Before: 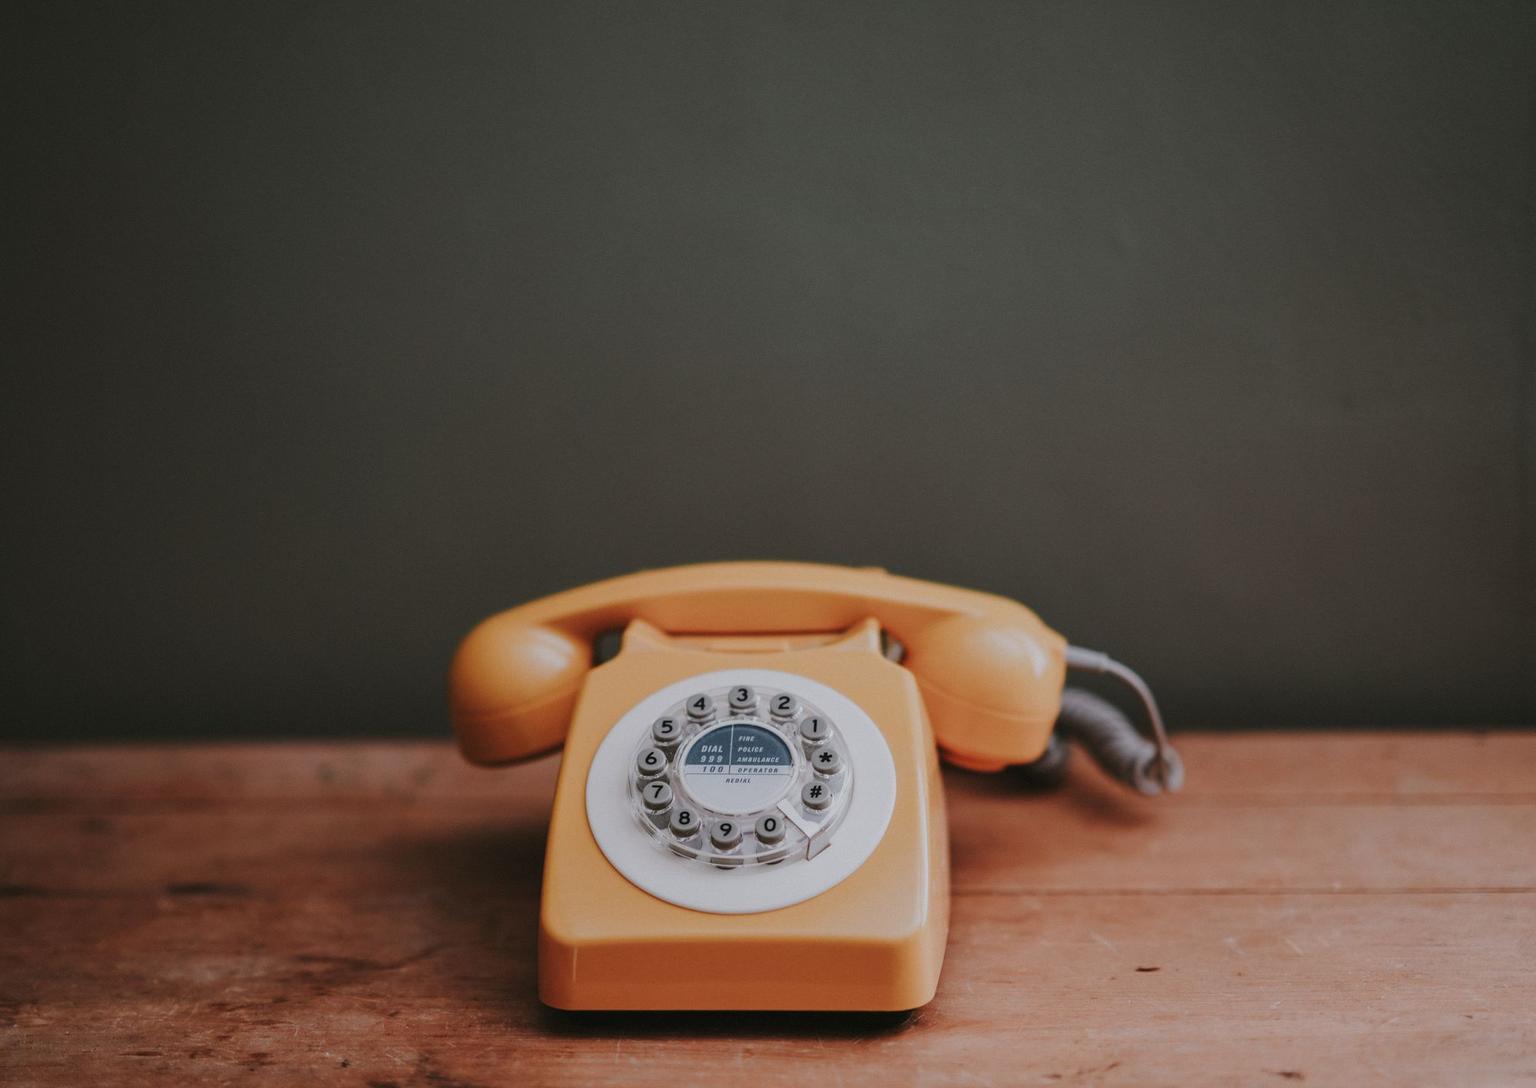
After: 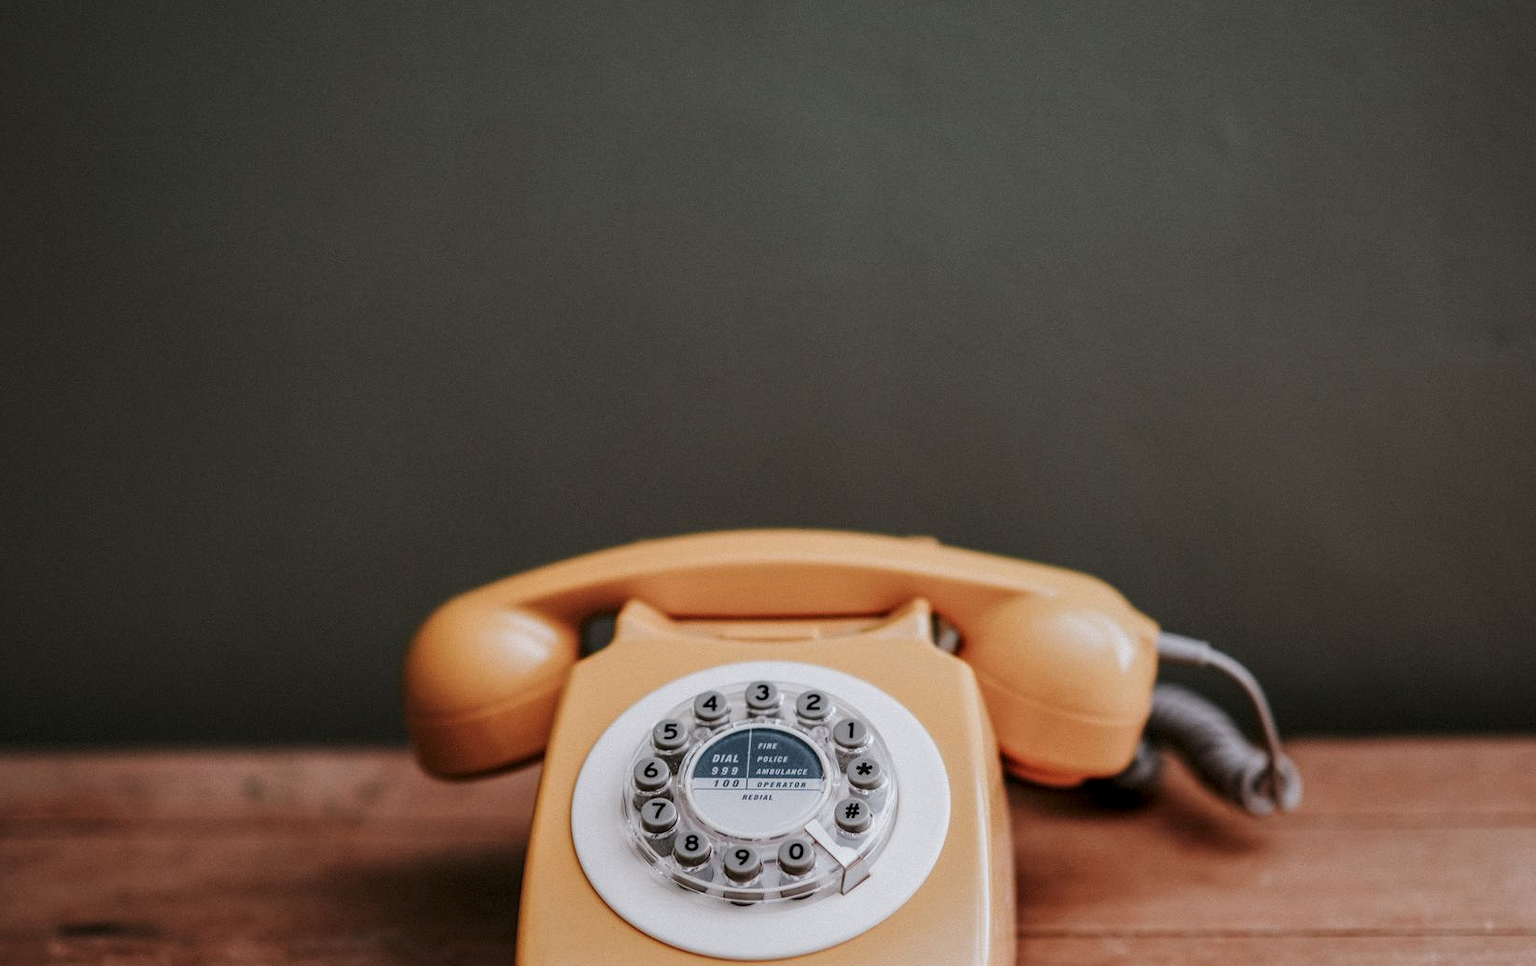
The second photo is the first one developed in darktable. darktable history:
local contrast: detail 150%
crop: left 7.75%, top 11.826%, right 10.397%, bottom 15.465%
